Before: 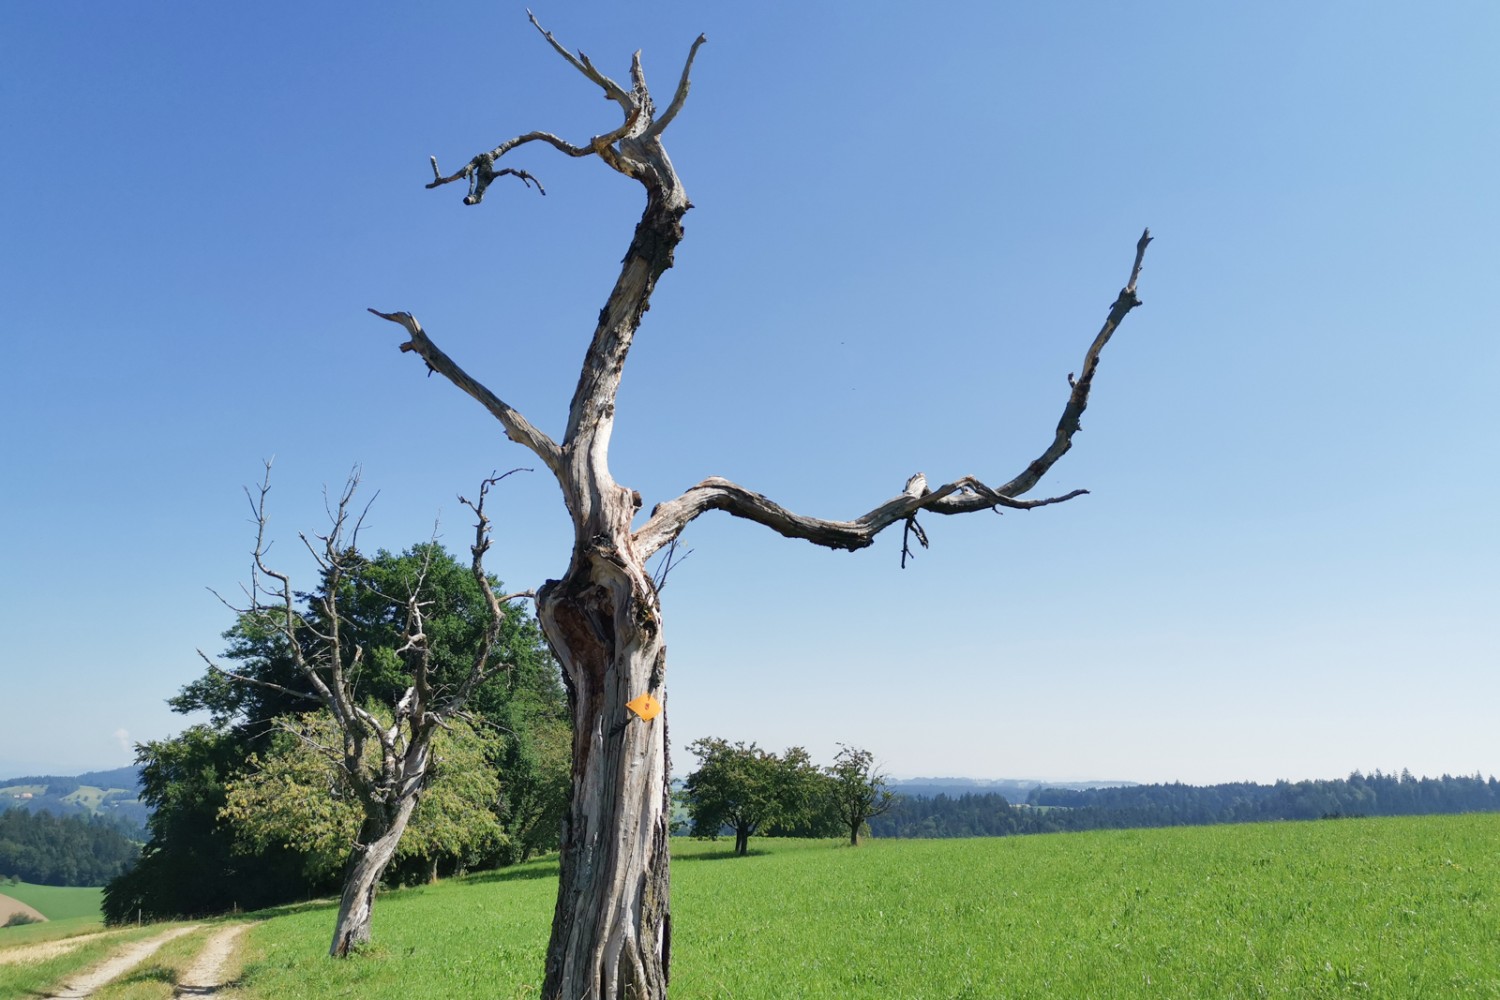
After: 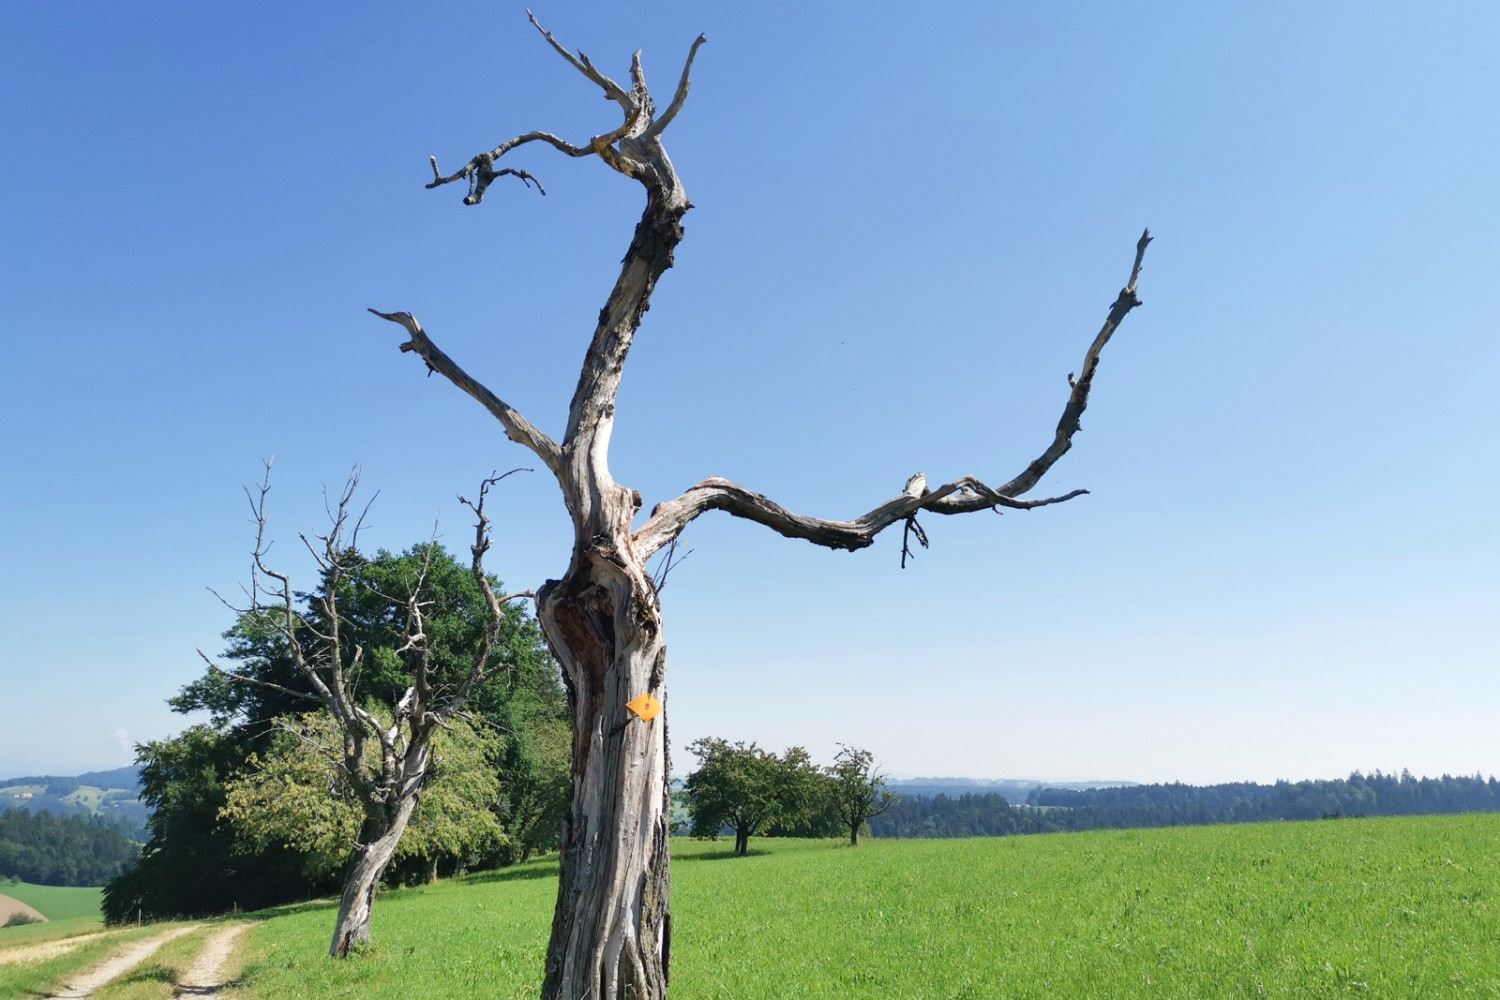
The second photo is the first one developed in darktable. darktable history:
exposure: exposure 0.131 EV, compensate highlight preservation false
grain: coarseness 0.81 ISO, strength 1.34%, mid-tones bias 0%
